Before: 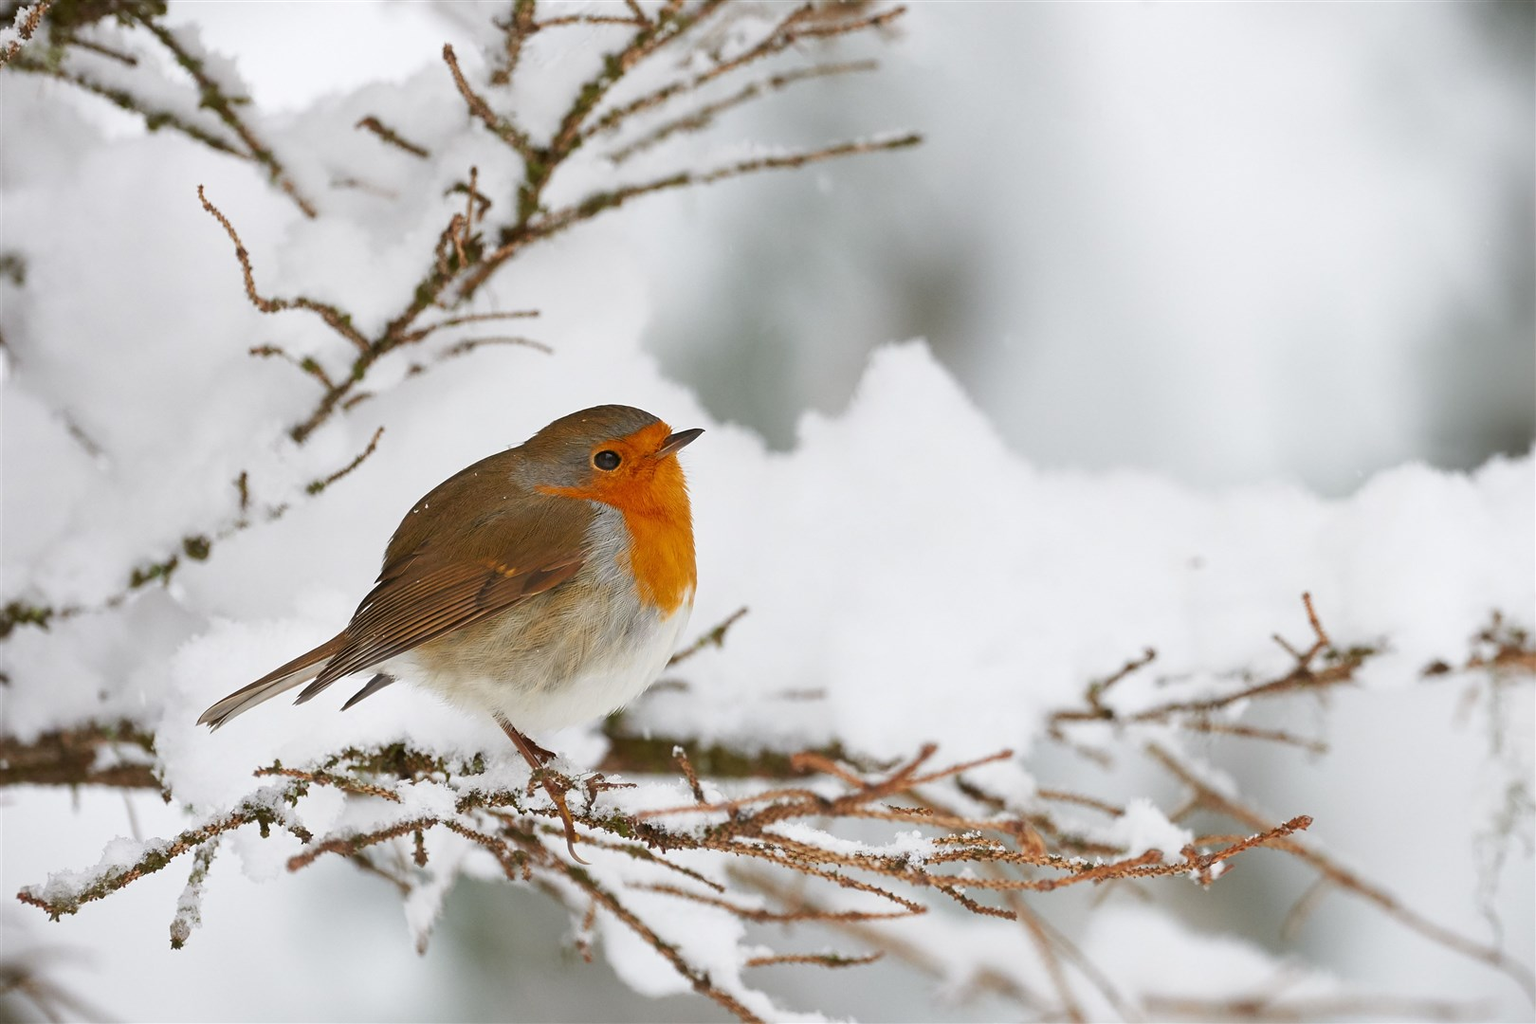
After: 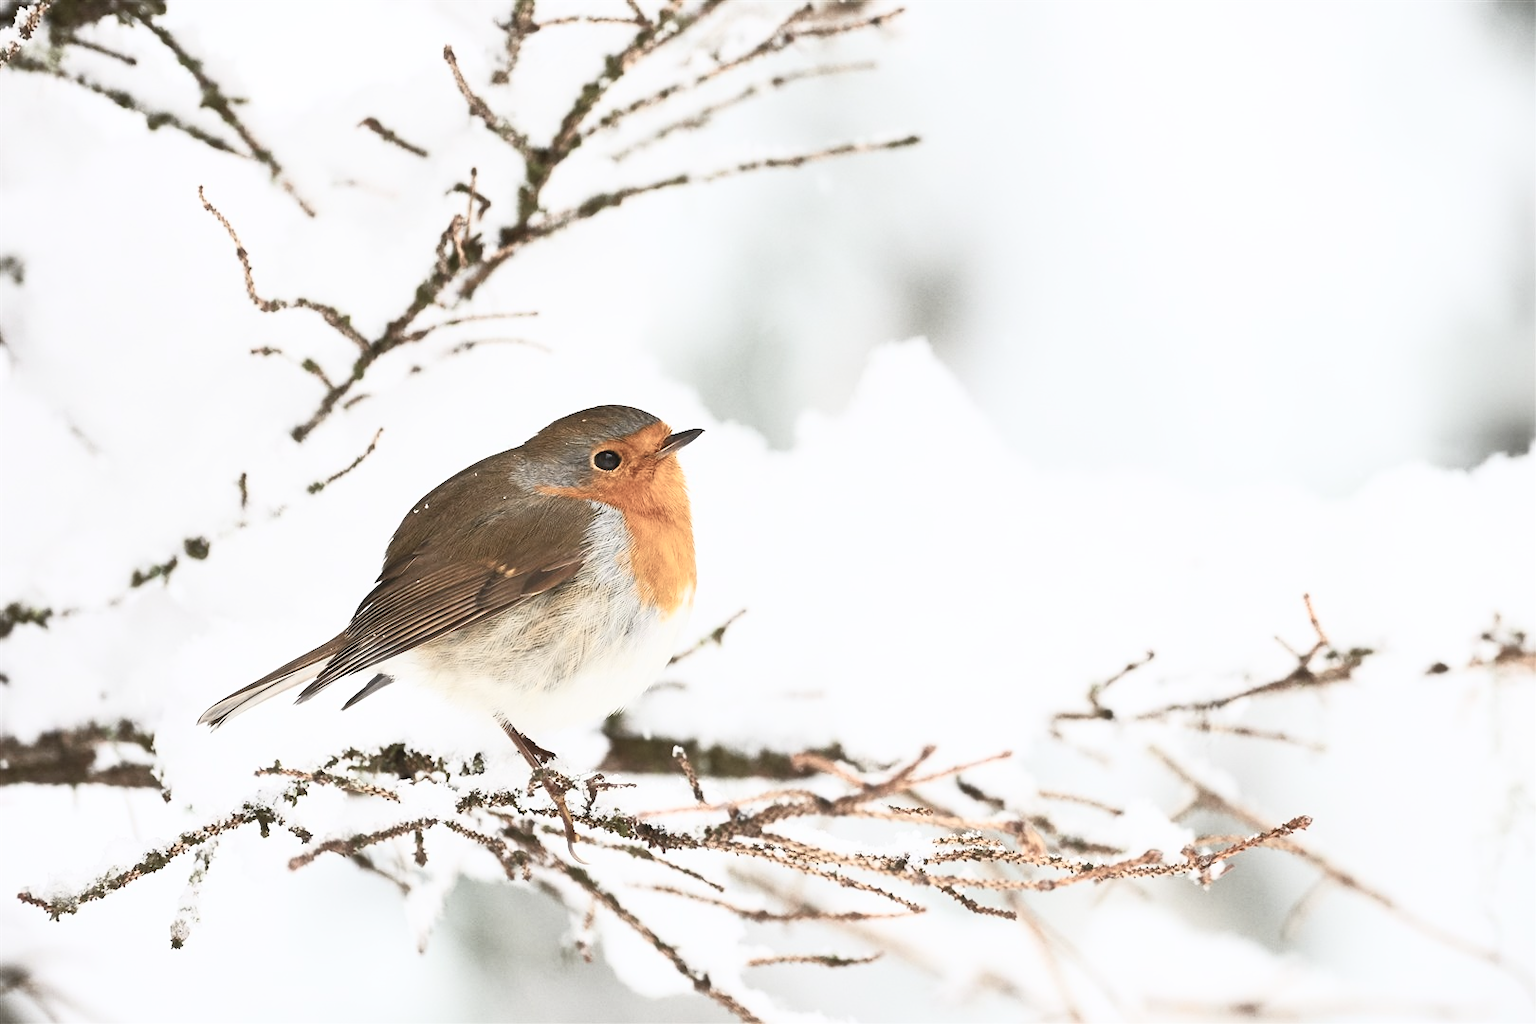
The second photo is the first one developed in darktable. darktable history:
contrast brightness saturation: contrast 0.556, brightness 0.566, saturation -0.339
